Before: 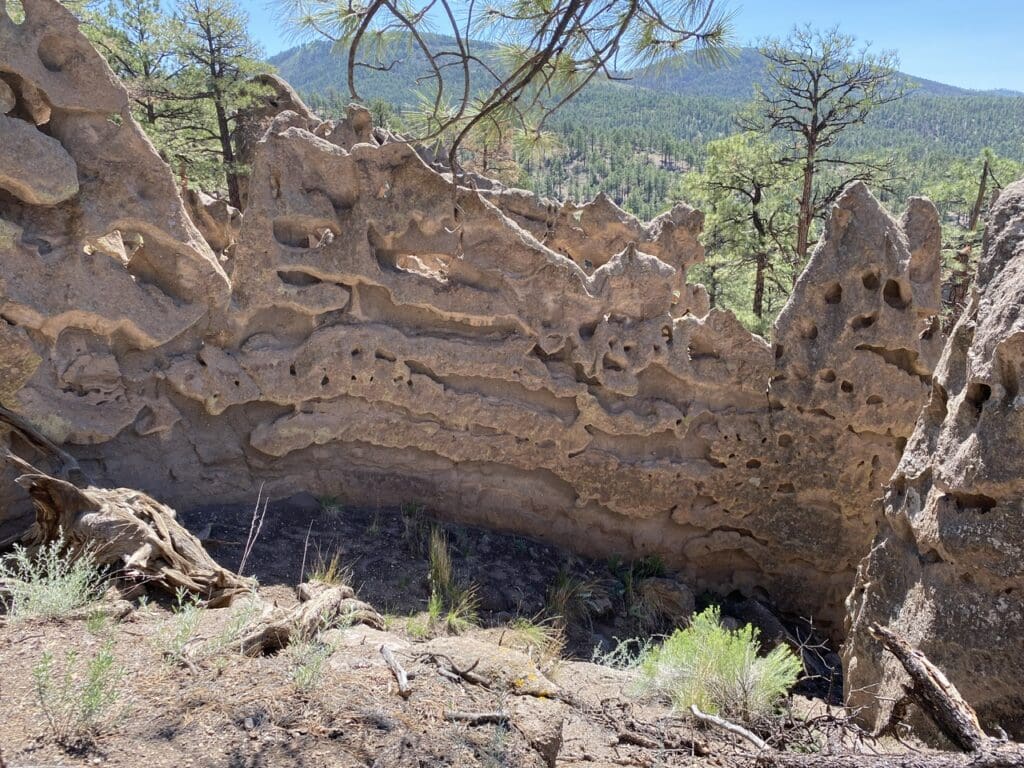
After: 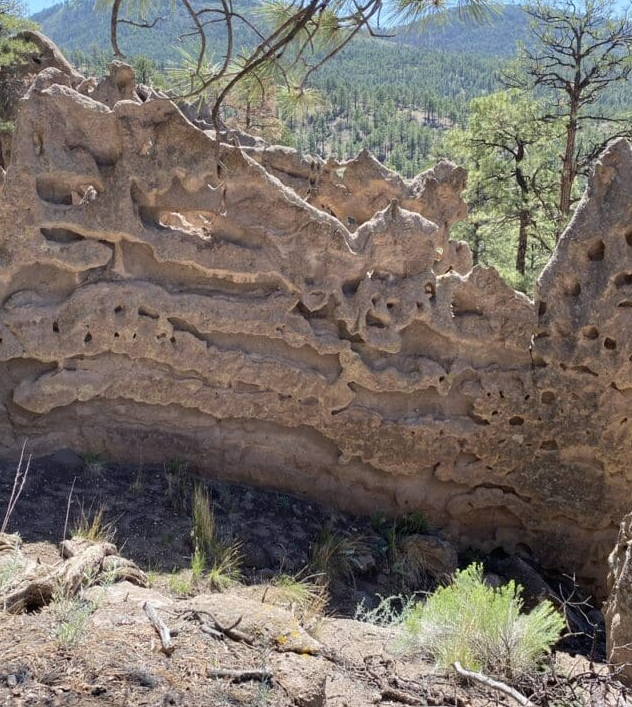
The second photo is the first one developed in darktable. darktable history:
crop and rotate: left 23.23%, top 5.633%, right 14.986%, bottom 2.252%
